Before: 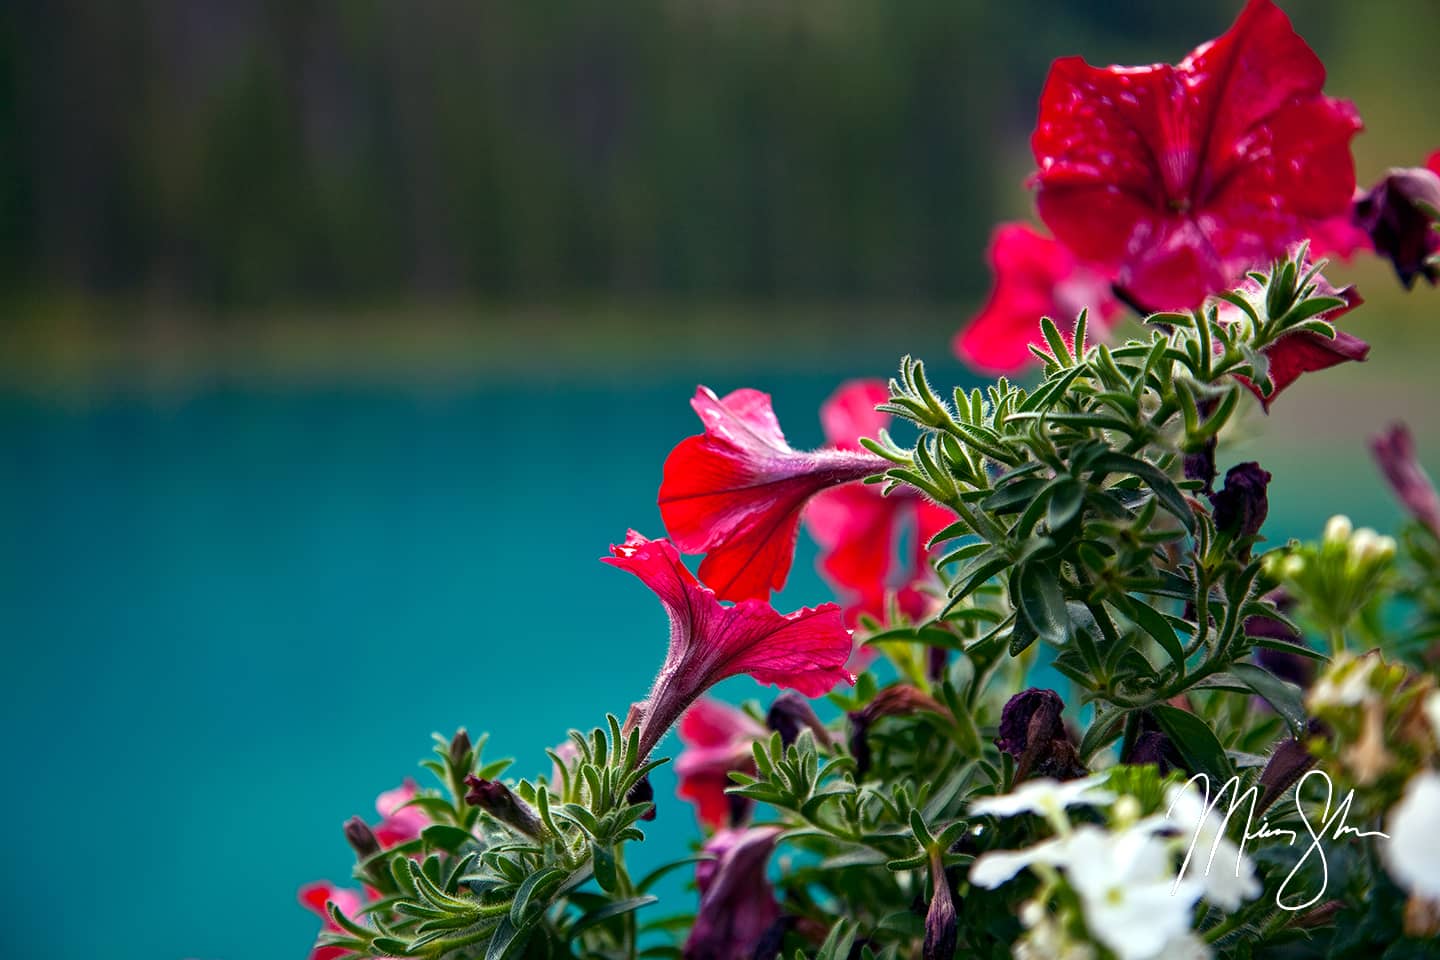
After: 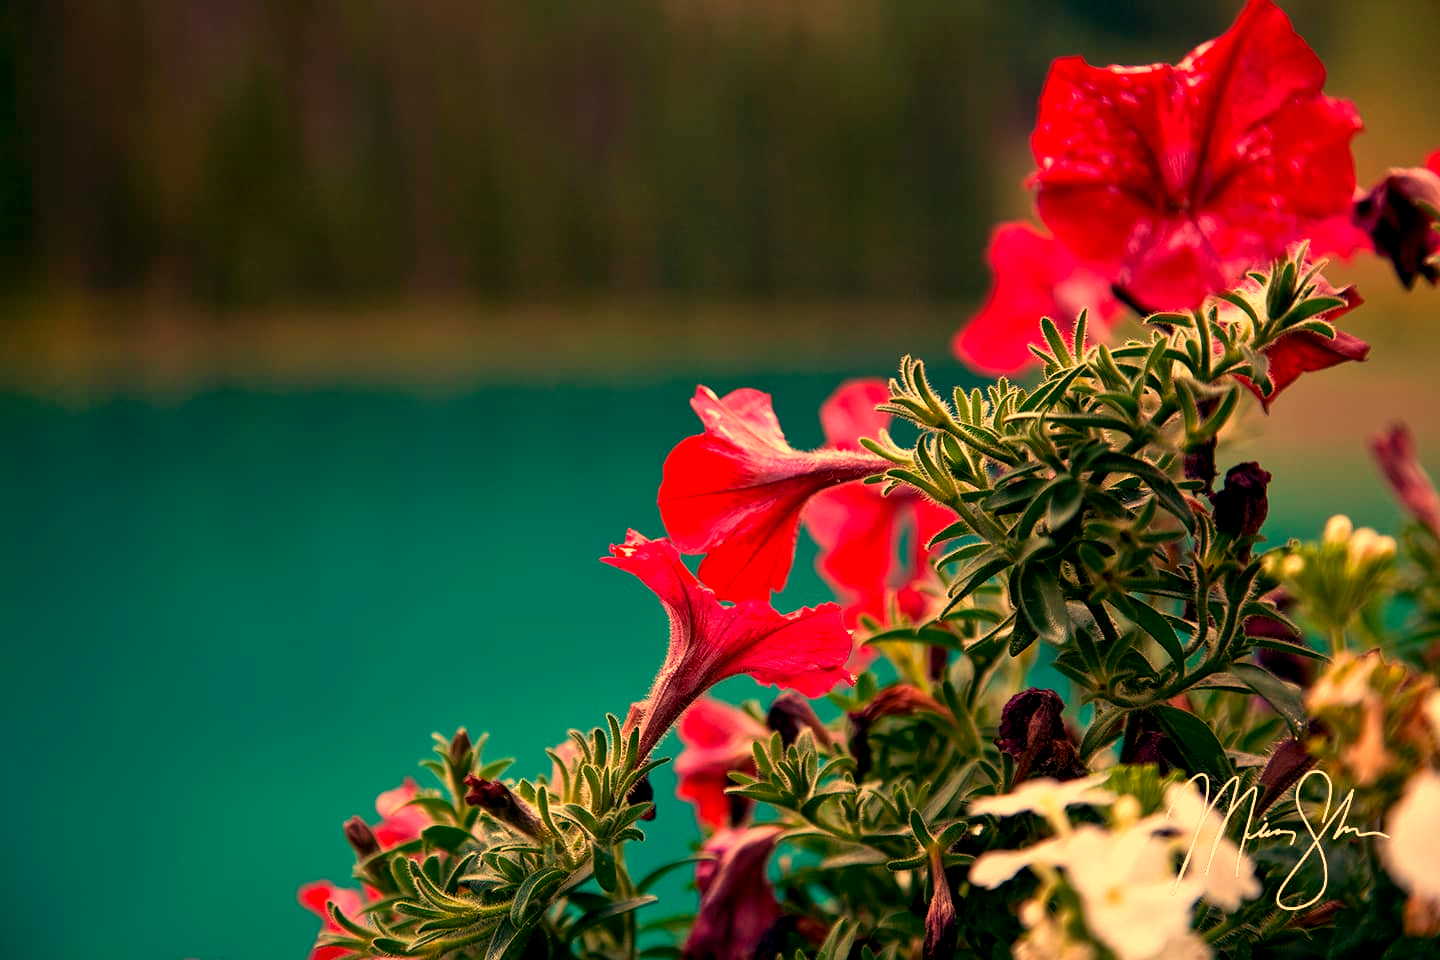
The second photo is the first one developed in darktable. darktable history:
white balance: red 1.467, blue 0.684
exposure: black level correction 0.006, exposure -0.226 EV, compensate highlight preservation false
